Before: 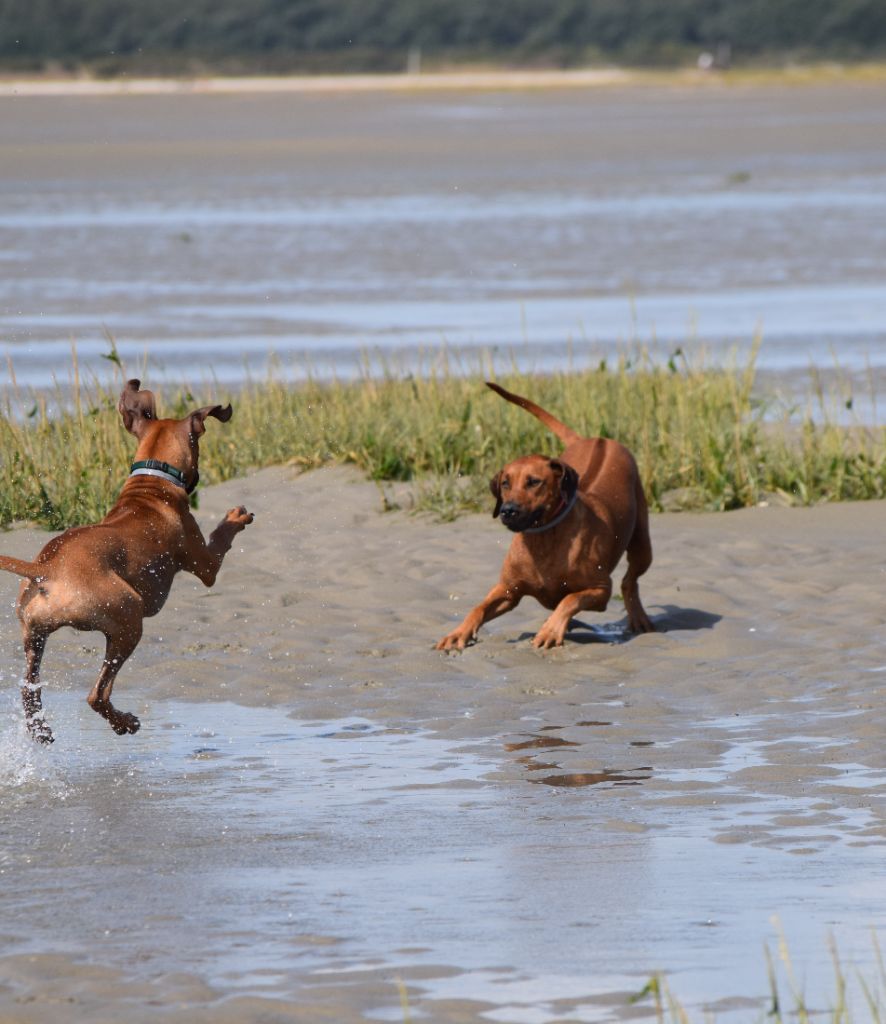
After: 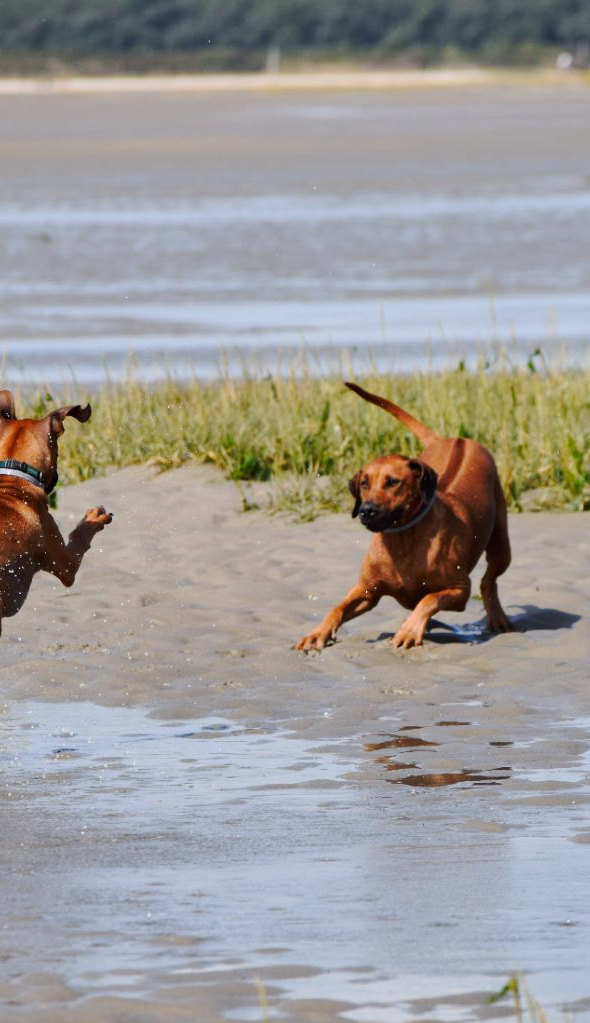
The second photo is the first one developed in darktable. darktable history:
crop and rotate: left 15.947%, right 17.372%
shadows and highlights: low approximation 0.01, soften with gaussian
tone curve: curves: ch0 [(0, 0) (0.035, 0.017) (0.131, 0.108) (0.279, 0.279) (0.476, 0.554) (0.617, 0.693) (0.704, 0.77) (0.801, 0.854) (0.895, 0.927) (1, 0.976)]; ch1 [(0, 0) (0.318, 0.278) (0.444, 0.427) (0.493, 0.493) (0.537, 0.547) (0.594, 0.616) (0.746, 0.764) (1, 1)]; ch2 [(0, 0) (0.316, 0.292) (0.381, 0.37) (0.423, 0.448) (0.476, 0.482) (0.502, 0.498) (0.529, 0.532) (0.583, 0.608) (0.639, 0.657) (0.7, 0.7) (0.861, 0.808) (1, 0.951)], preserve colors none
